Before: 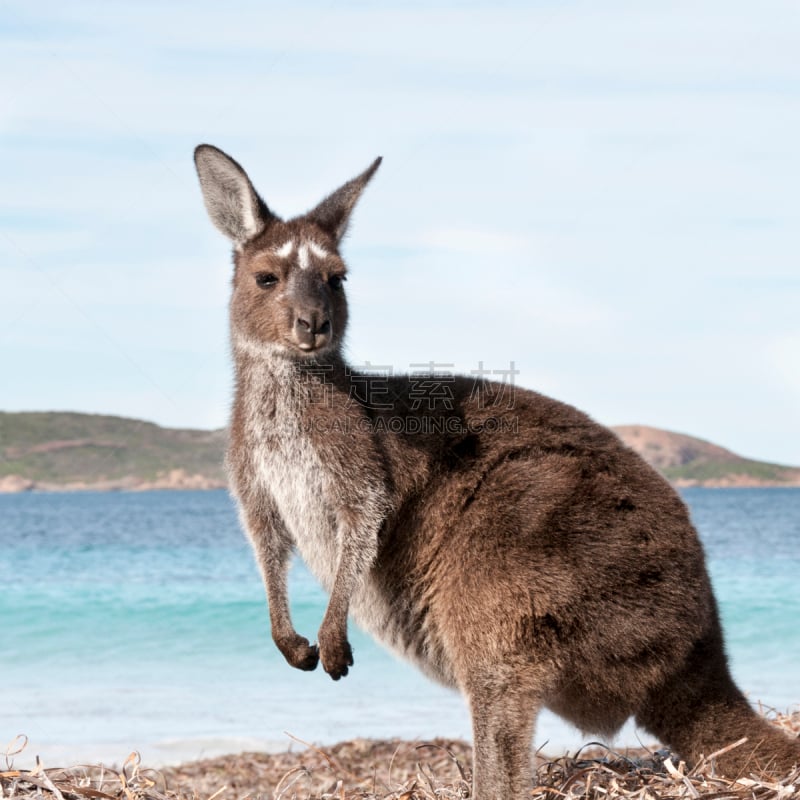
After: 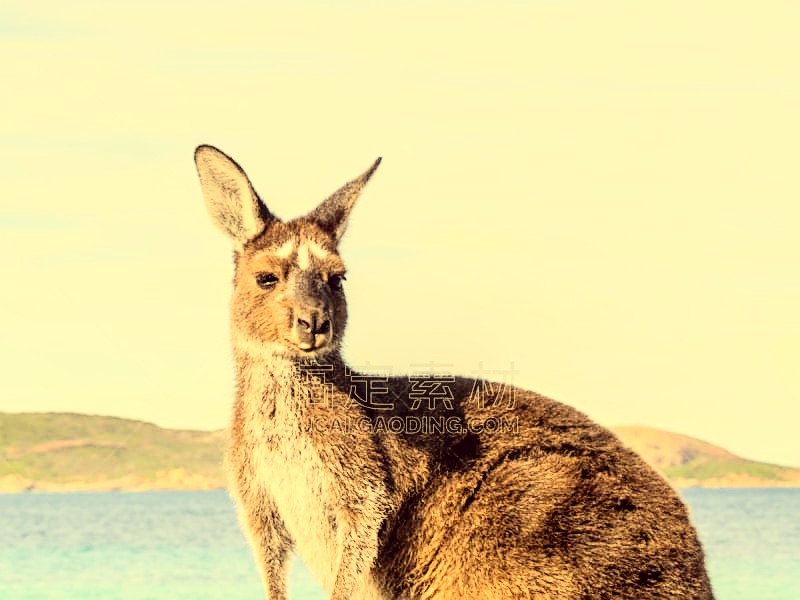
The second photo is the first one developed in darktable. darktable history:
exposure: exposure 1.072 EV, compensate highlight preservation false
local contrast: on, module defaults
sharpen: on, module defaults
crop: bottom 24.982%
tone equalizer: on, module defaults
color correction: highlights a* -0.551, highlights b* 39.61, shadows a* 9.93, shadows b* -0.796
contrast brightness saturation: contrast 0.197, brightness 0.153, saturation 0.135
filmic rgb: black relative exposure -7.86 EV, white relative exposure 4.24 EV, threshold 3.06 EV, hardness 3.88, color science v6 (2022), iterations of high-quality reconstruction 0, enable highlight reconstruction true
